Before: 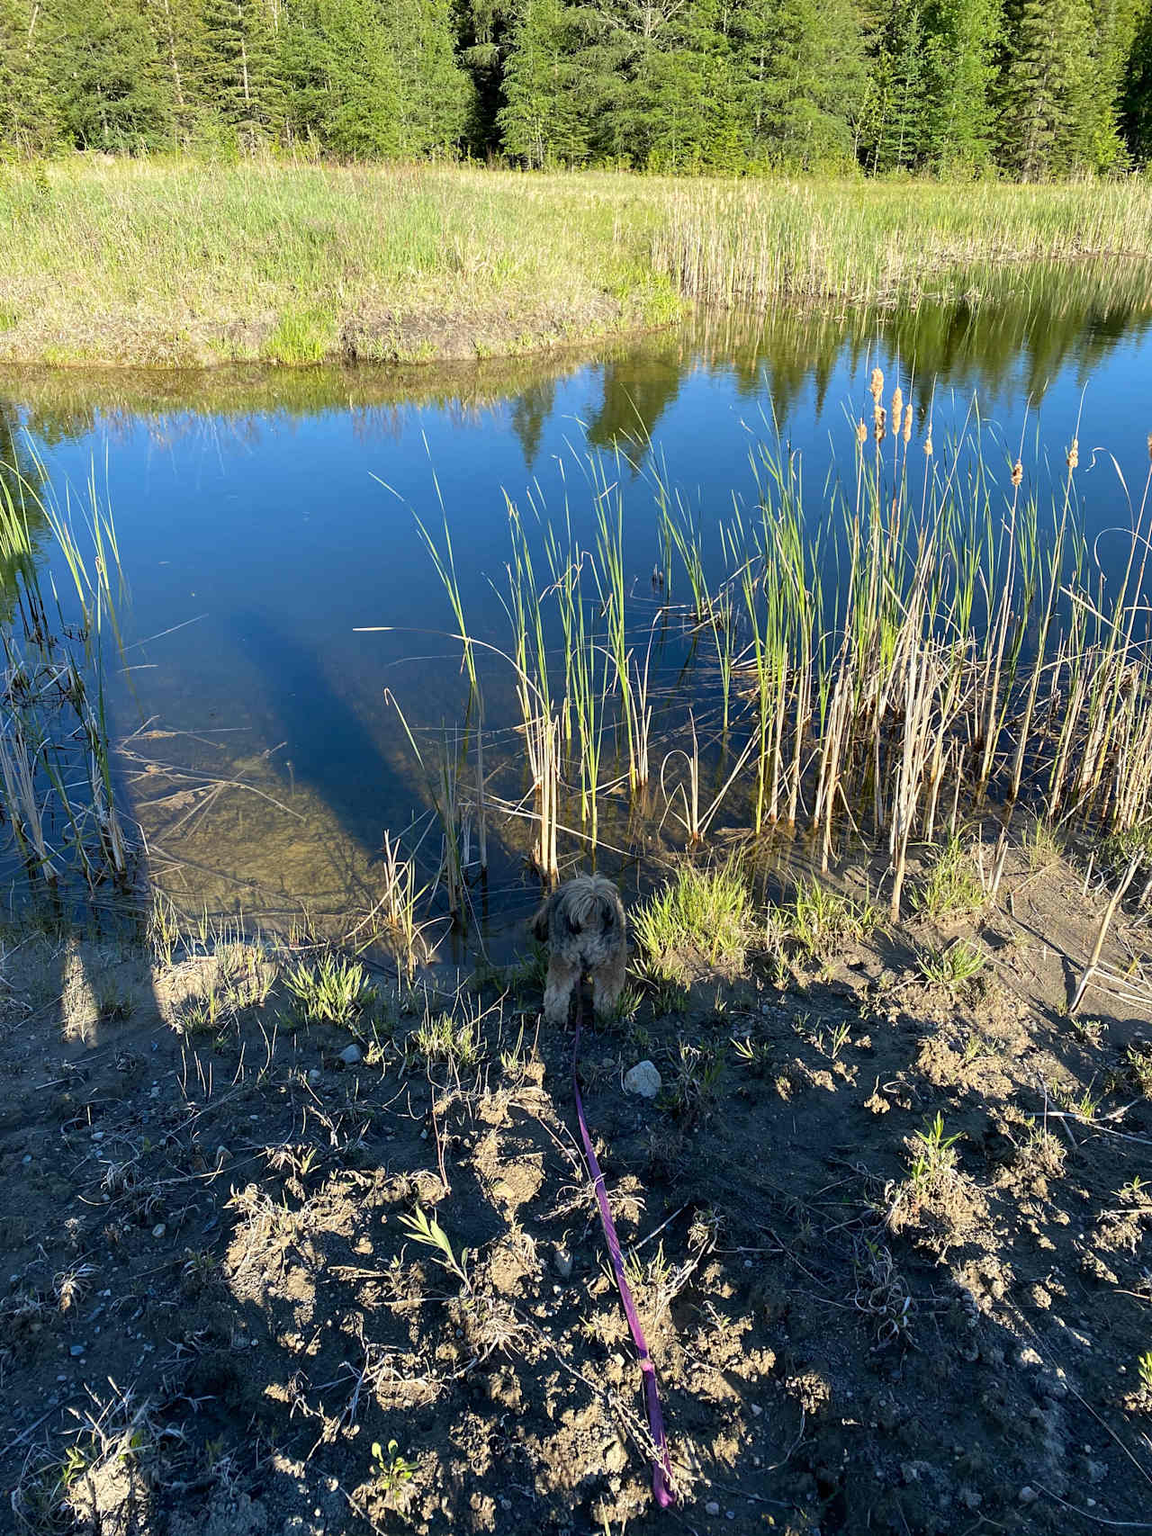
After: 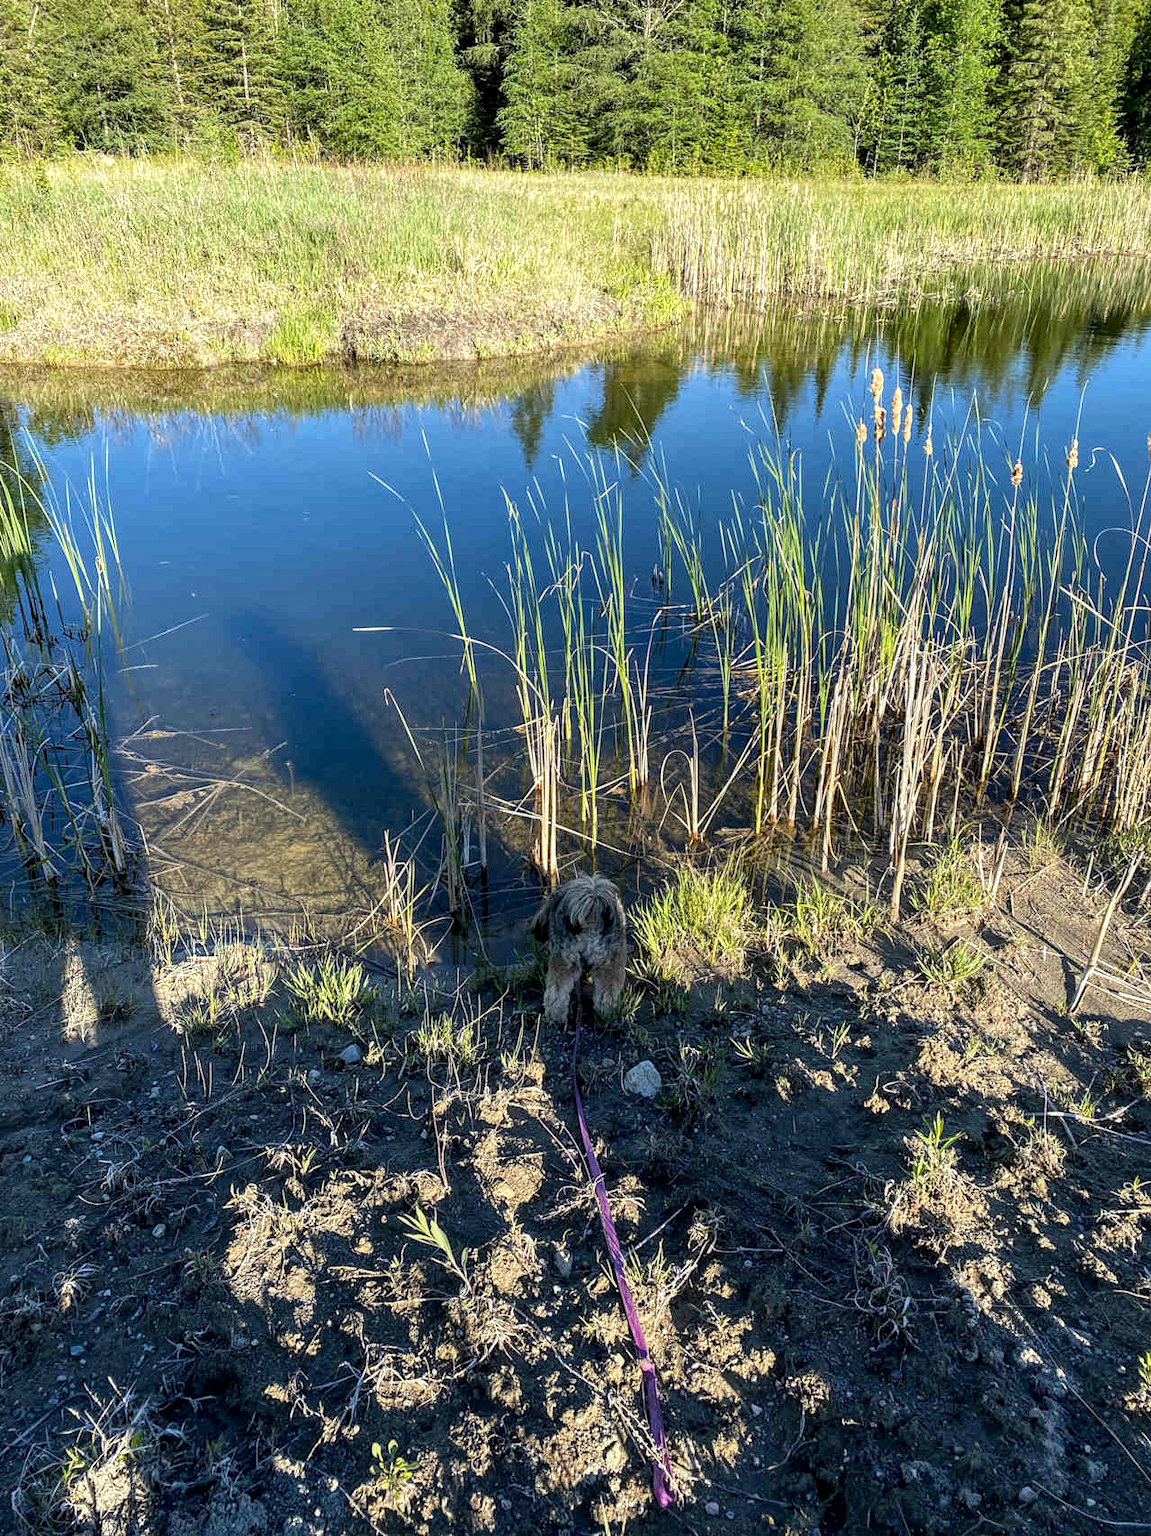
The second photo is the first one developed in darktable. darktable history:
local contrast: highlights 62%, detail 143%, midtone range 0.424
